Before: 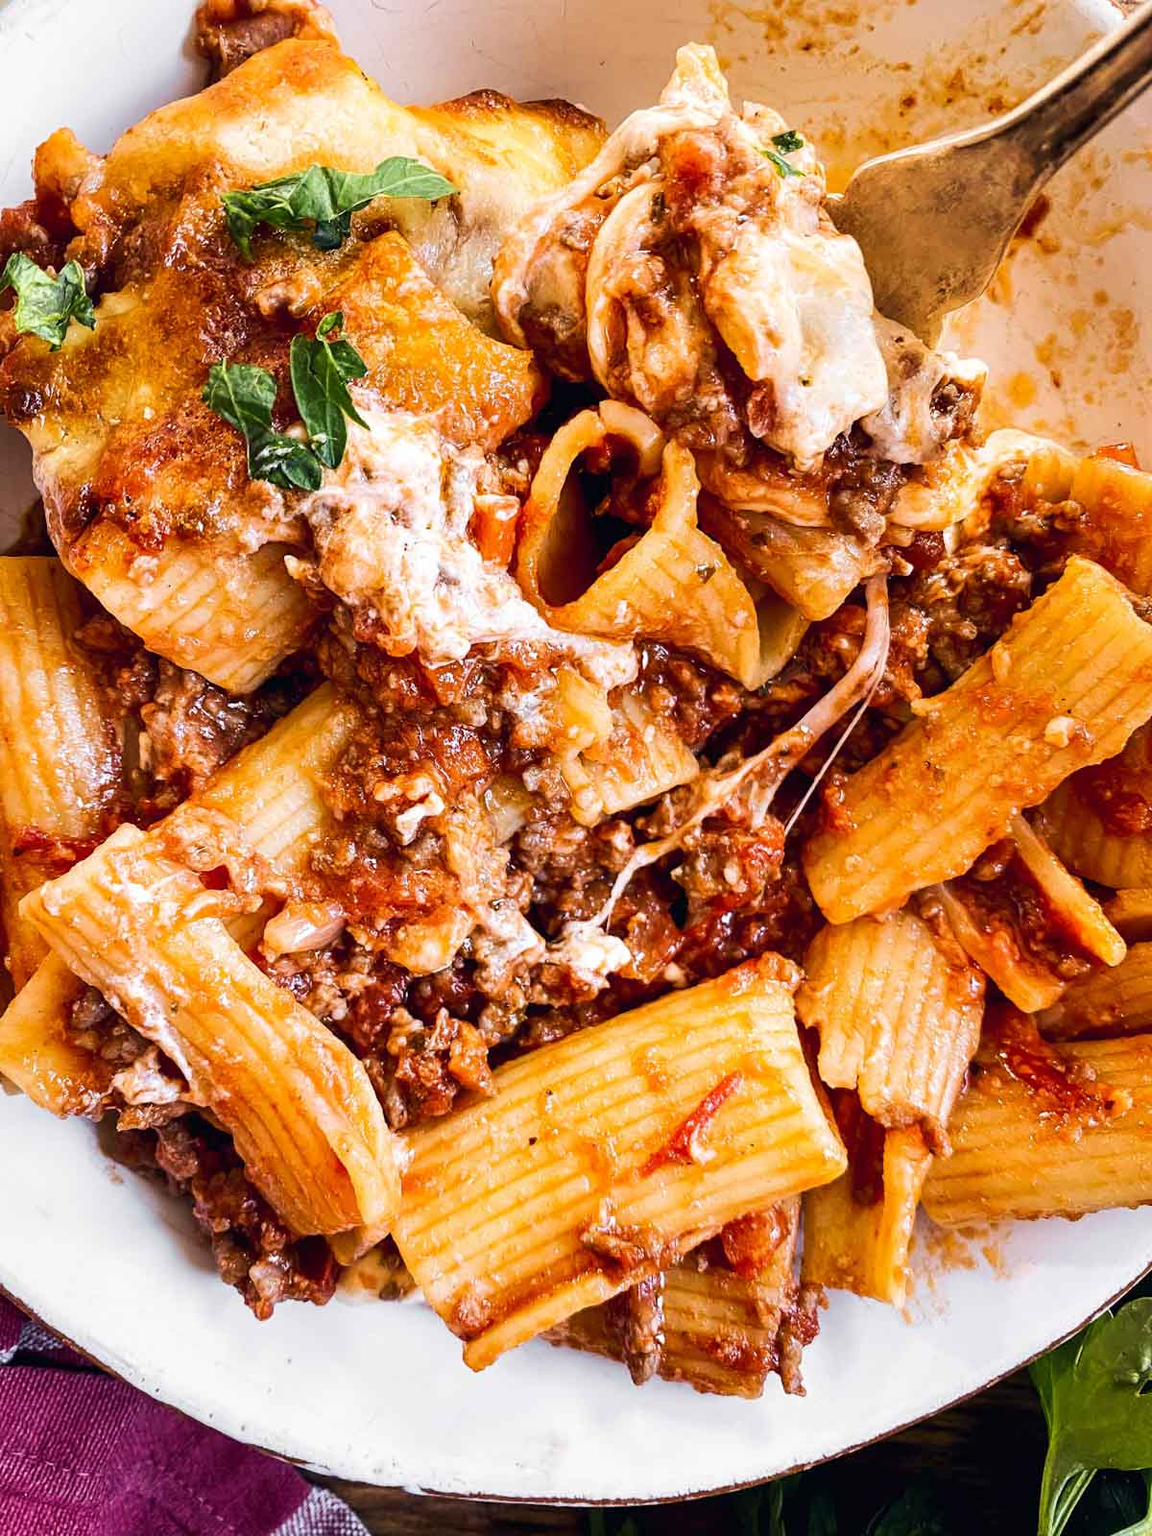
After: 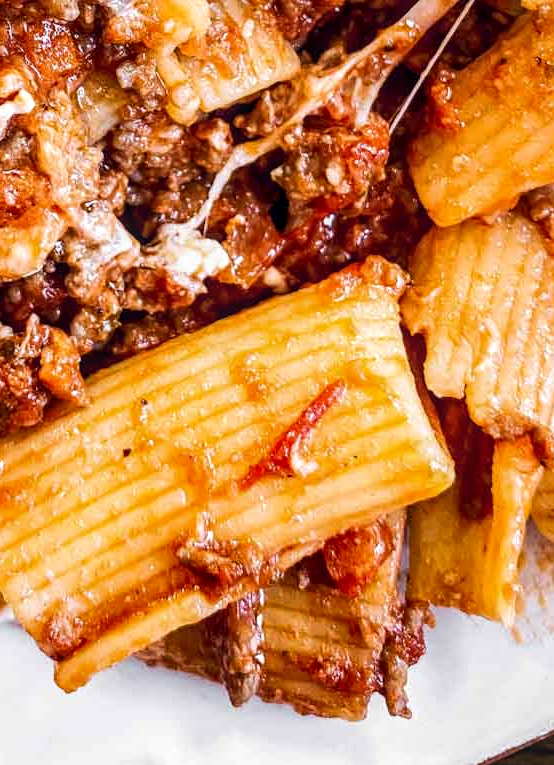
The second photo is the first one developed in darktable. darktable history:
crop: left 35.748%, top 46.037%, right 18.064%, bottom 6.146%
local contrast: on, module defaults
